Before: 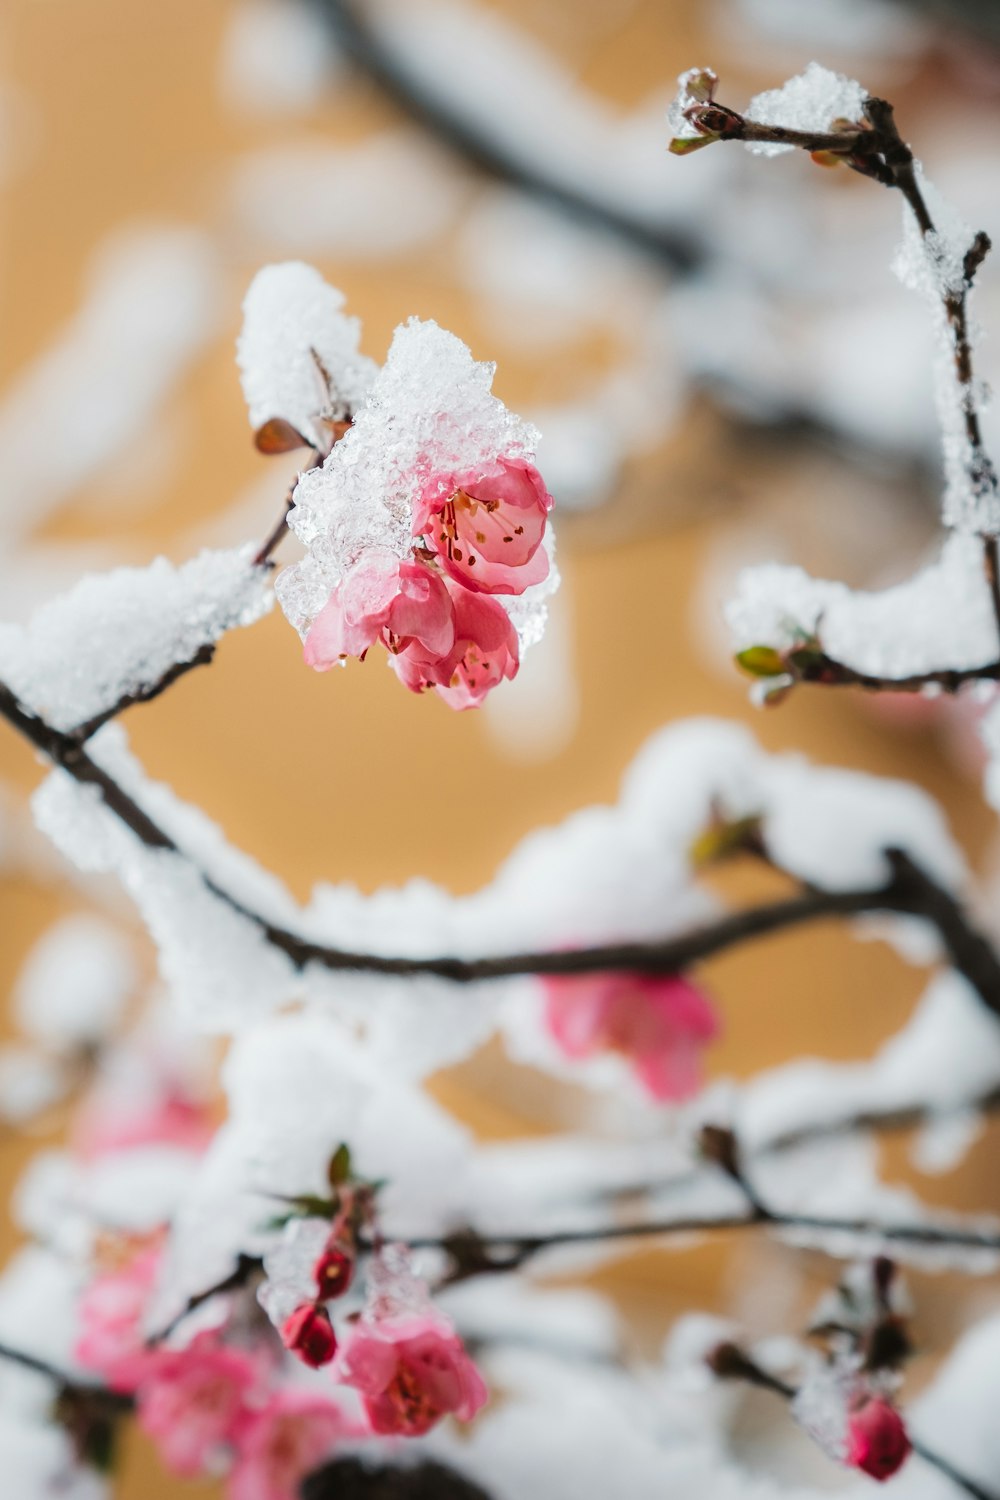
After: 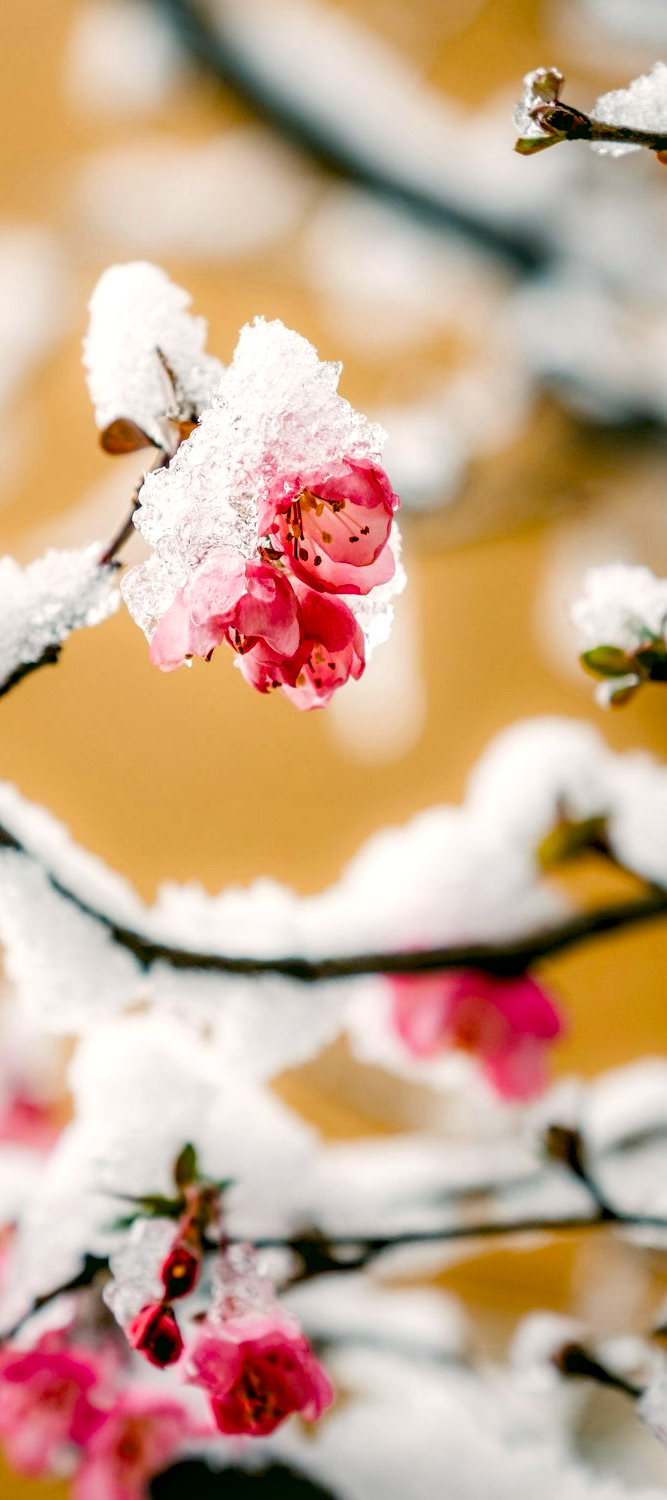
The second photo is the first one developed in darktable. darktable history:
sharpen: radius 2.883, amount 0.868, threshold 47.523
crop and rotate: left 15.446%, right 17.836%
color correction: highlights a* 4.02, highlights b* 4.98, shadows a* -7.55, shadows b* 4.98
local contrast: on, module defaults
color balance rgb: shadows lift › luminance -9.41%, highlights gain › luminance 17.6%, global offset › luminance -1.45%, perceptual saturation grading › highlights -17.77%, perceptual saturation grading › mid-tones 33.1%, perceptual saturation grading › shadows 50.52%, global vibrance 24.22%
